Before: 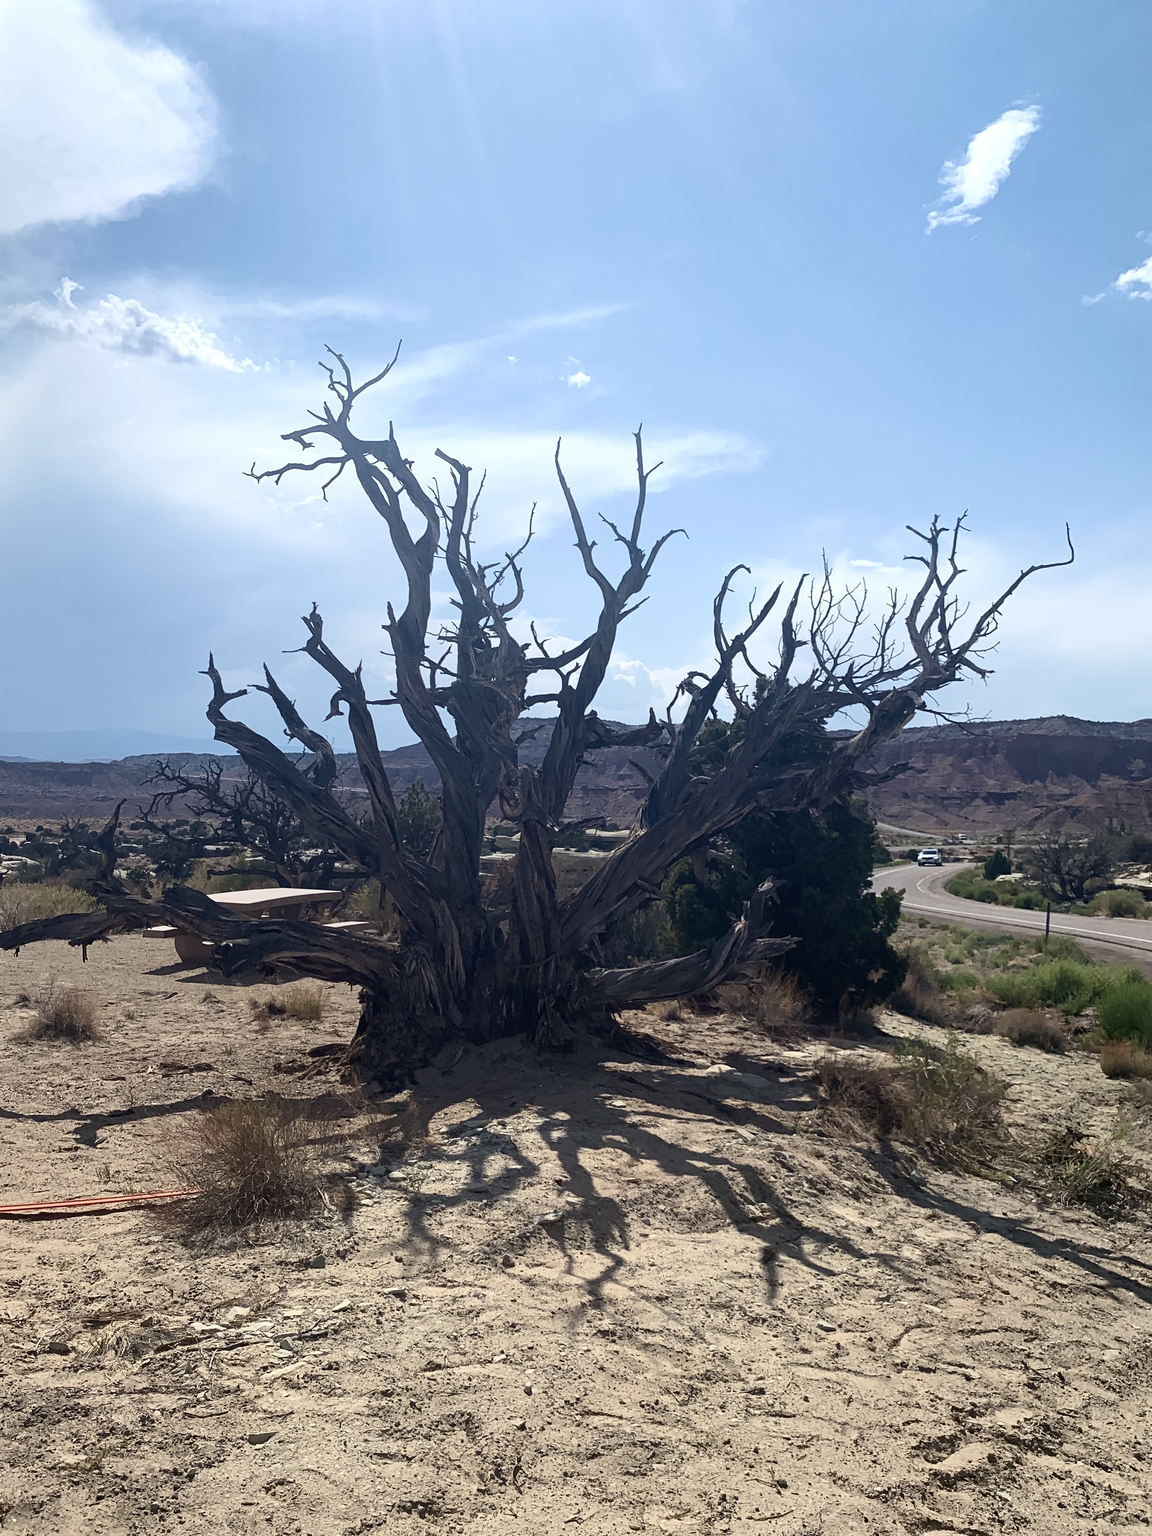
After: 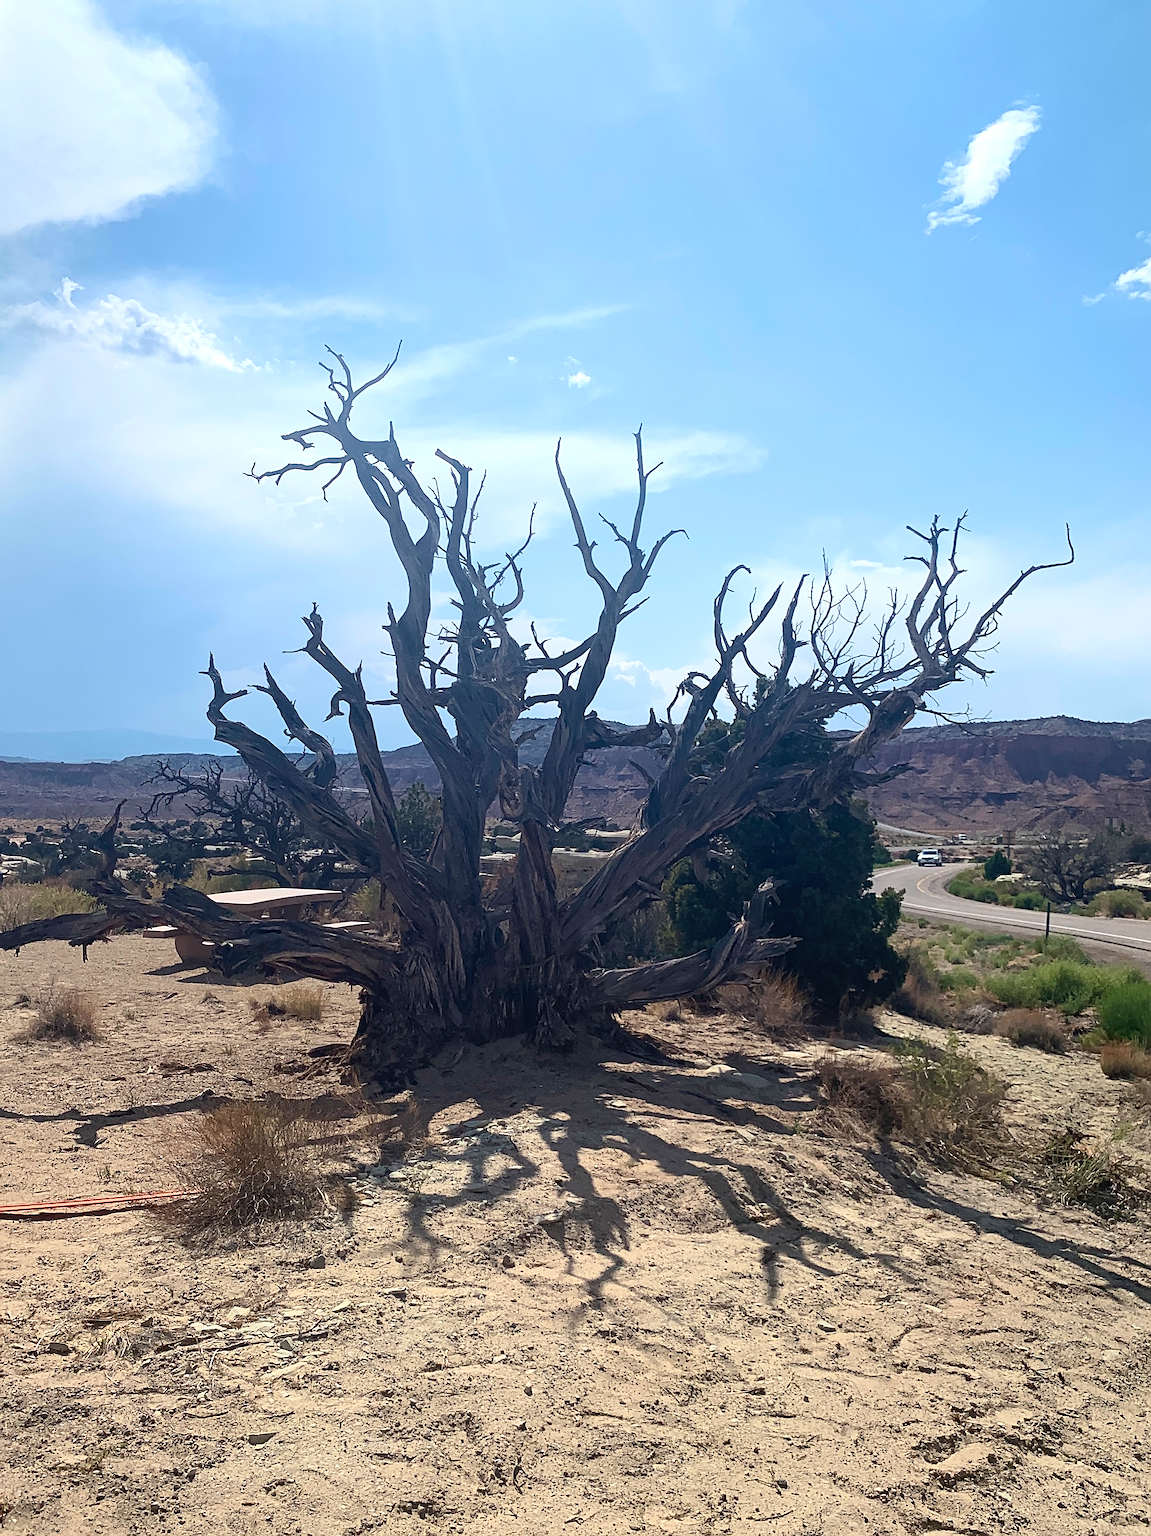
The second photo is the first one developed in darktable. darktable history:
sharpen: on, module defaults
contrast brightness saturation: contrast 0.071, brightness 0.075, saturation 0.178
